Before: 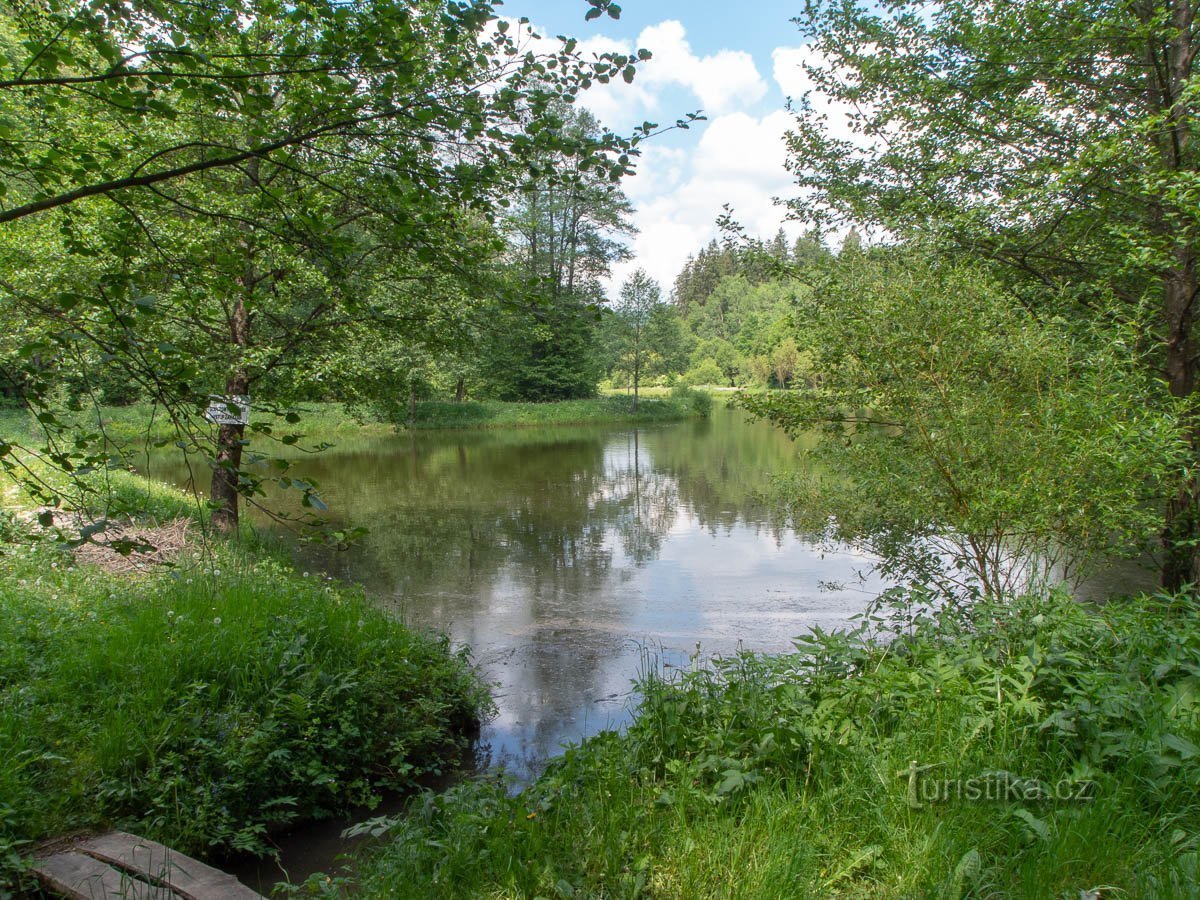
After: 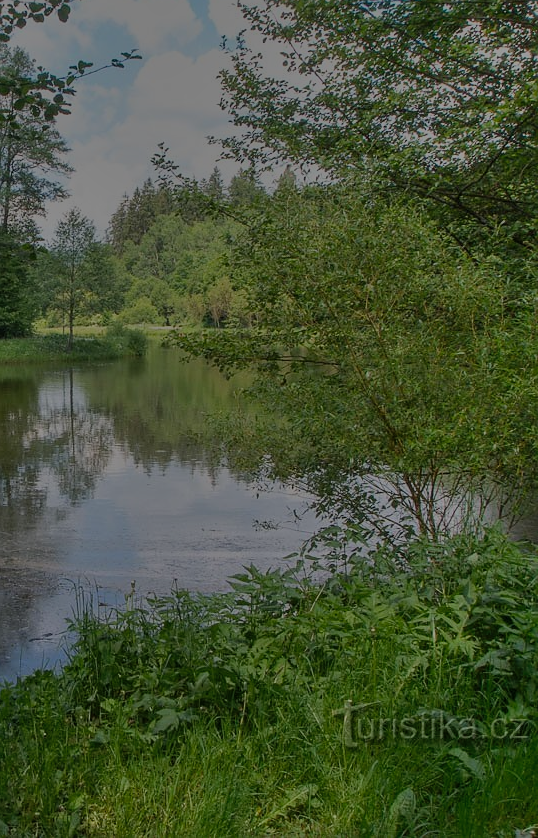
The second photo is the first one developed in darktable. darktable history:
color balance rgb: perceptual saturation grading › global saturation 17.706%, perceptual brilliance grading › global brilliance -47.909%
crop: left 47.165%, top 6.801%, right 7.92%
shadows and highlights: soften with gaussian
sharpen: radius 1.046
